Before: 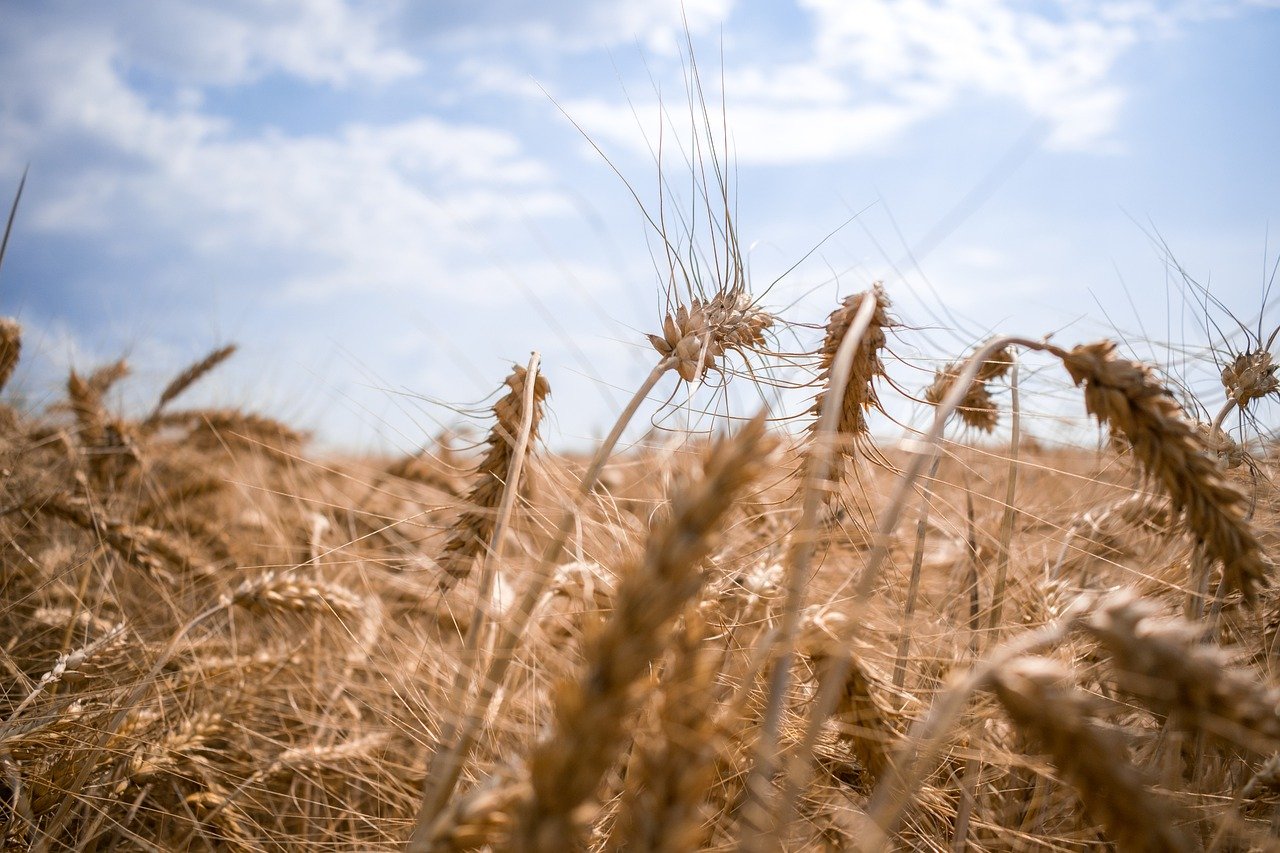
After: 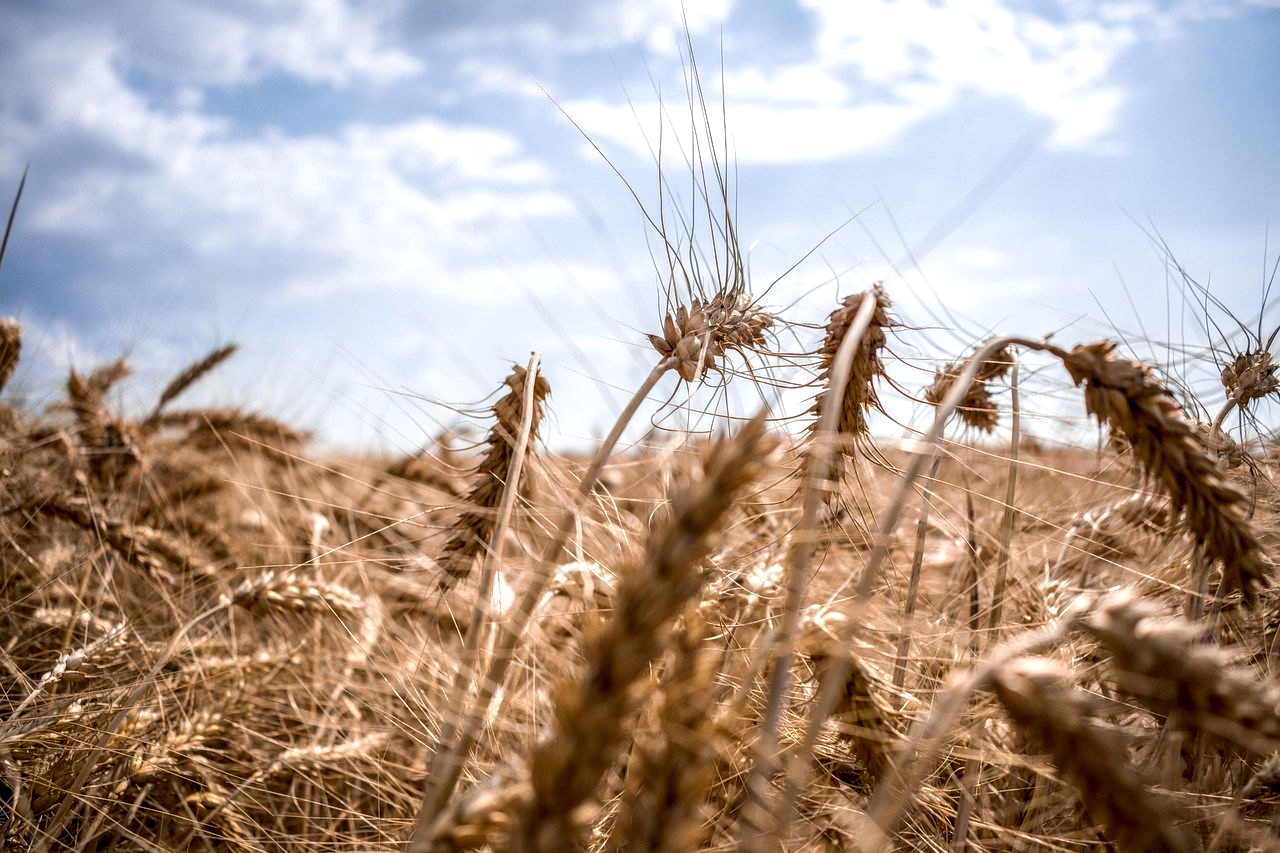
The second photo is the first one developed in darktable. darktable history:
local contrast: detail 161%
